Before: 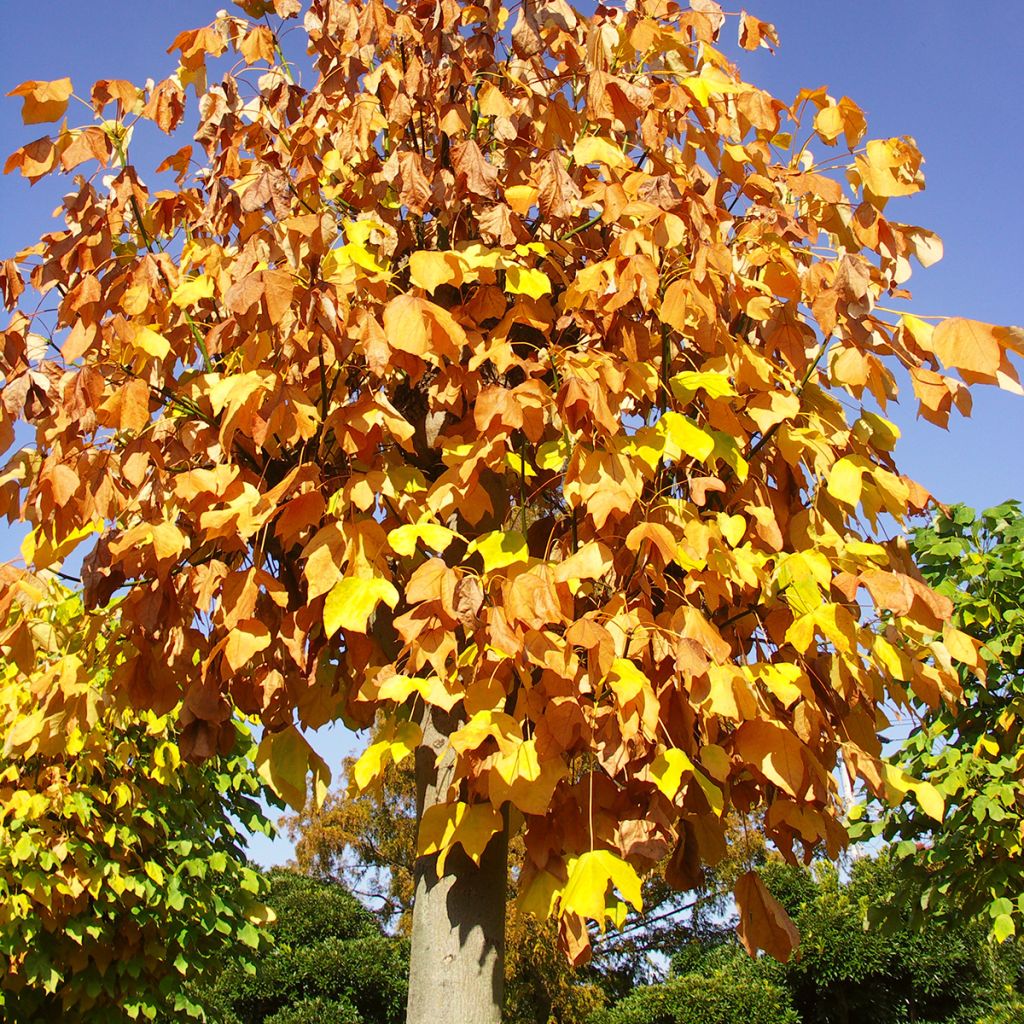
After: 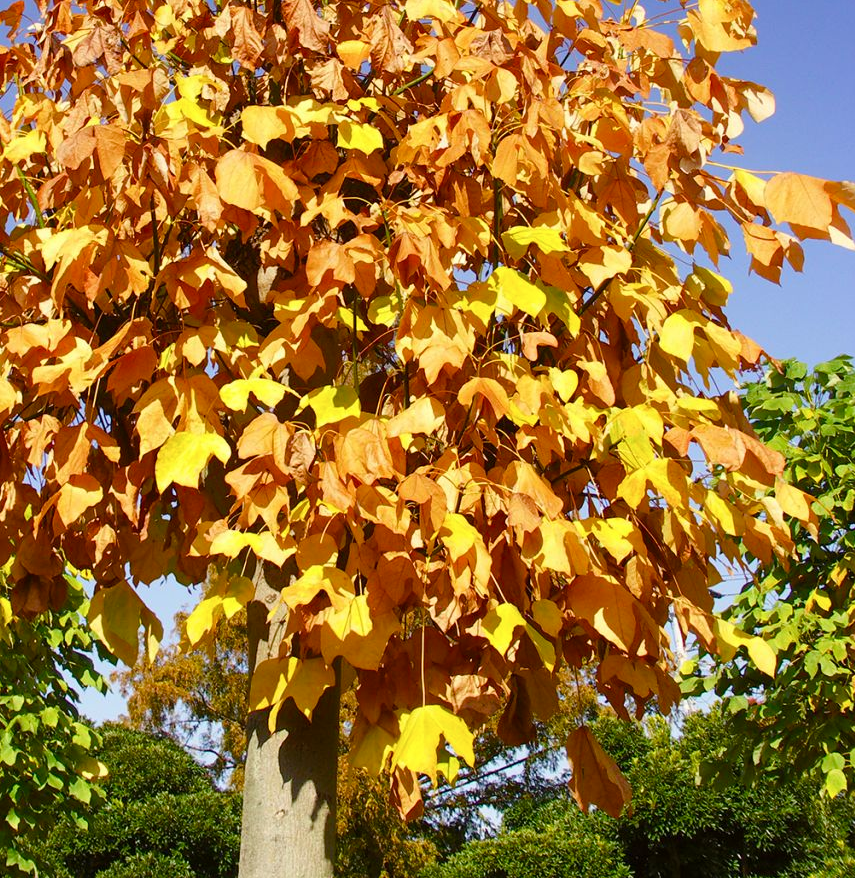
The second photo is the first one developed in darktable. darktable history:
color balance rgb: perceptual saturation grading › global saturation 15.258%, perceptual saturation grading › highlights -19.43%, perceptual saturation grading › shadows 19.584%
crop: left 16.439%, top 14.238%
